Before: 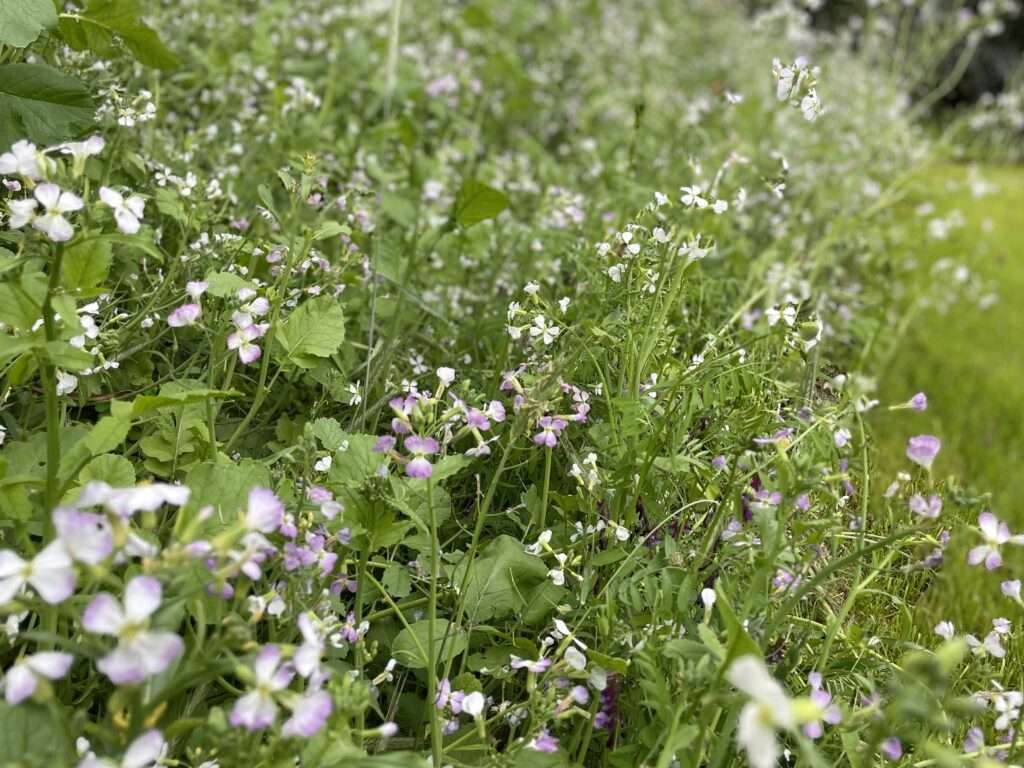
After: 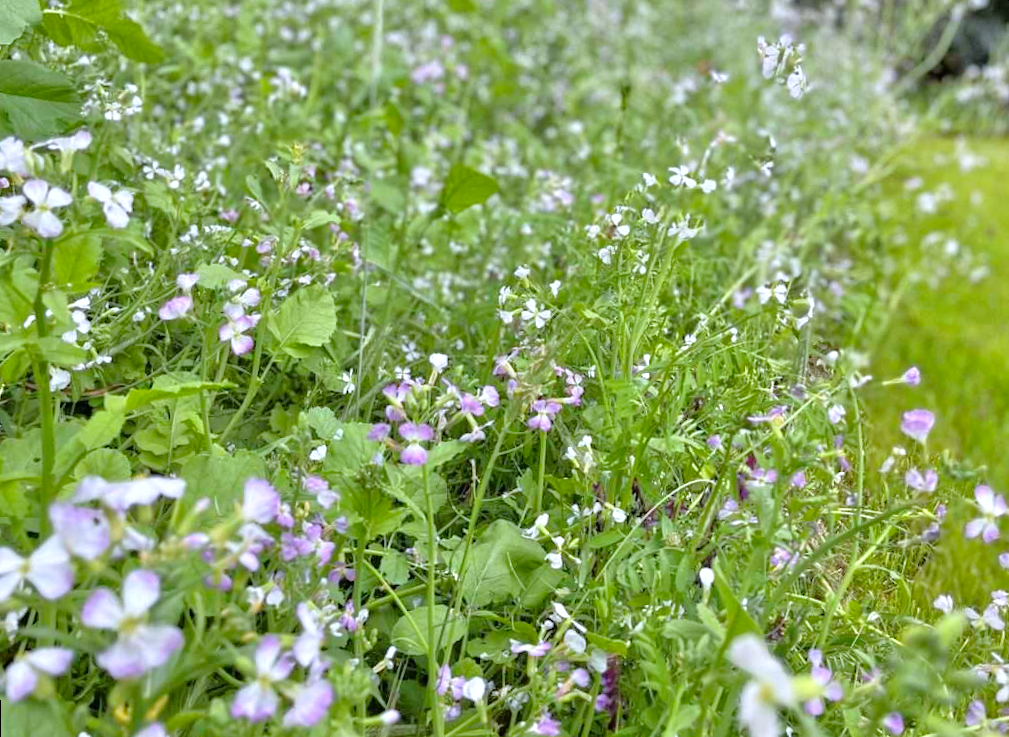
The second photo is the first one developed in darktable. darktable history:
rotate and perspective: rotation -1.42°, crop left 0.016, crop right 0.984, crop top 0.035, crop bottom 0.965
white balance: red 0.967, blue 1.119, emerald 0.756
tone equalizer: -7 EV 0.15 EV, -6 EV 0.6 EV, -5 EV 1.15 EV, -4 EV 1.33 EV, -3 EV 1.15 EV, -2 EV 0.6 EV, -1 EV 0.15 EV, mask exposure compensation -0.5 EV
